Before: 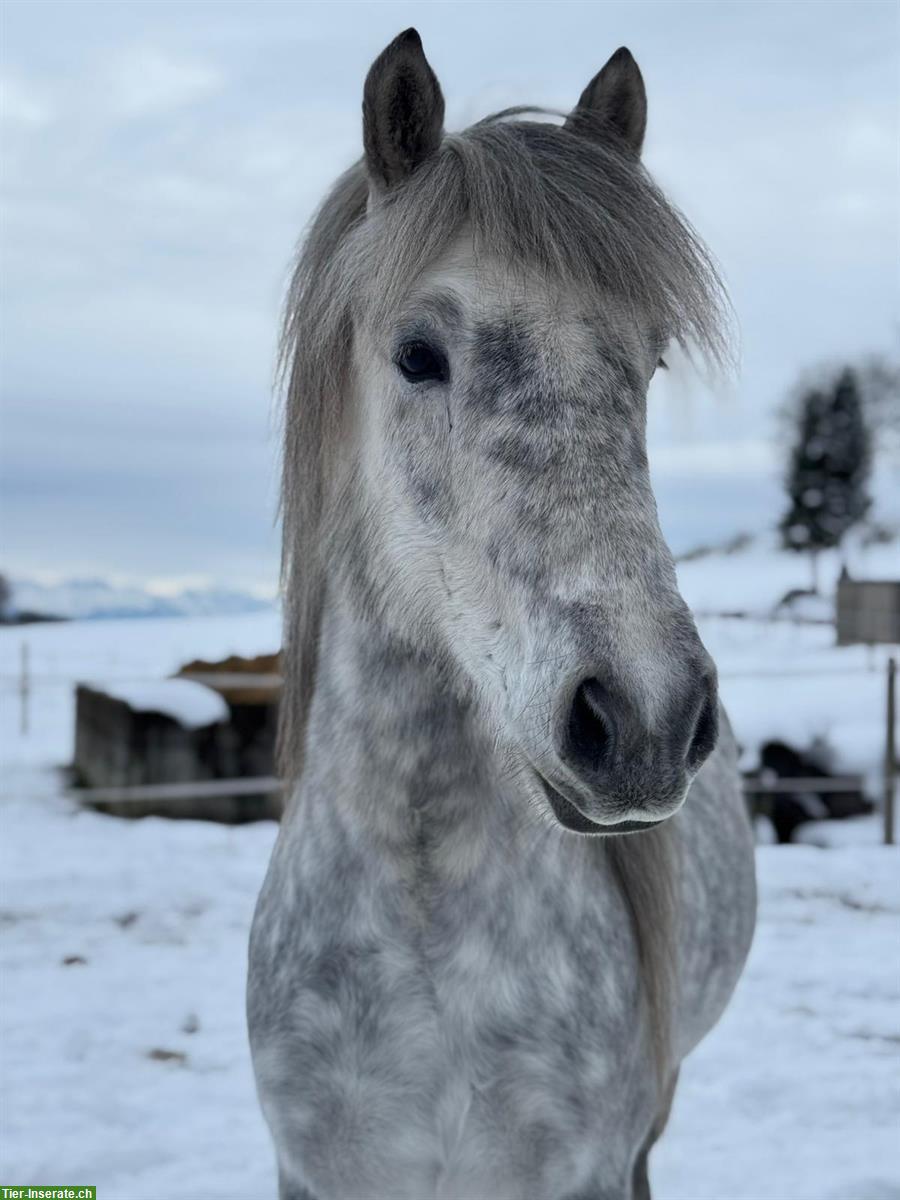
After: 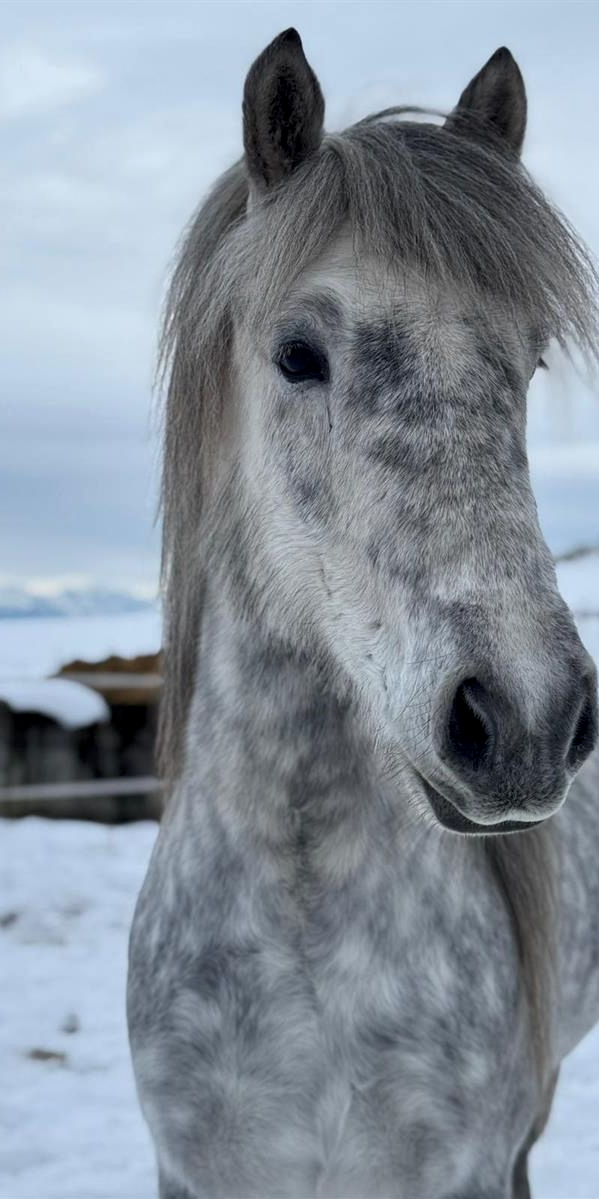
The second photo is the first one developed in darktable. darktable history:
local contrast: highlights 100%, shadows 100%, detail 120%, midtone range 0.2
crop and rotate: left 13.342%, right 19.991%
